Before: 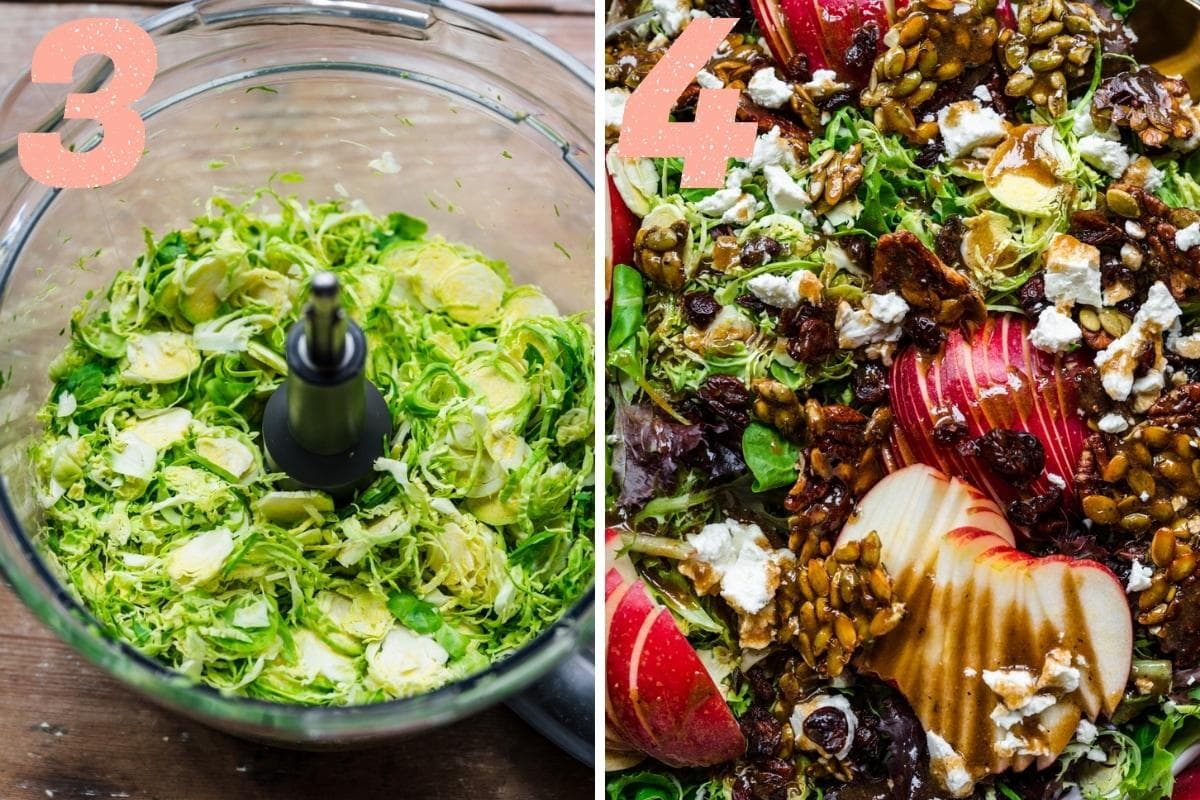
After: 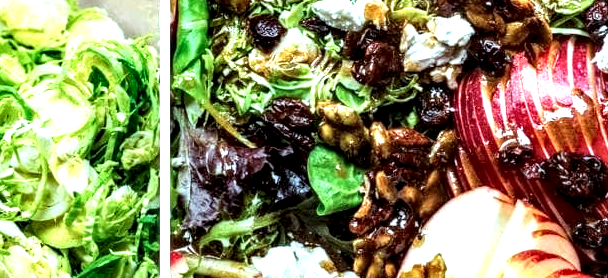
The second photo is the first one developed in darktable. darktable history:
local contrast: highlights 81%, shadows 57%, detail 174%, midtone range 0.597
color correction: highlights a* -10.31, highlights b* -10.01
crop: left 36.311%, top 34.63%, right 12.952%, bottom 30.582%
exposure: black level correction 0, exposure 0.691 EV, compensate highlight preservation false
